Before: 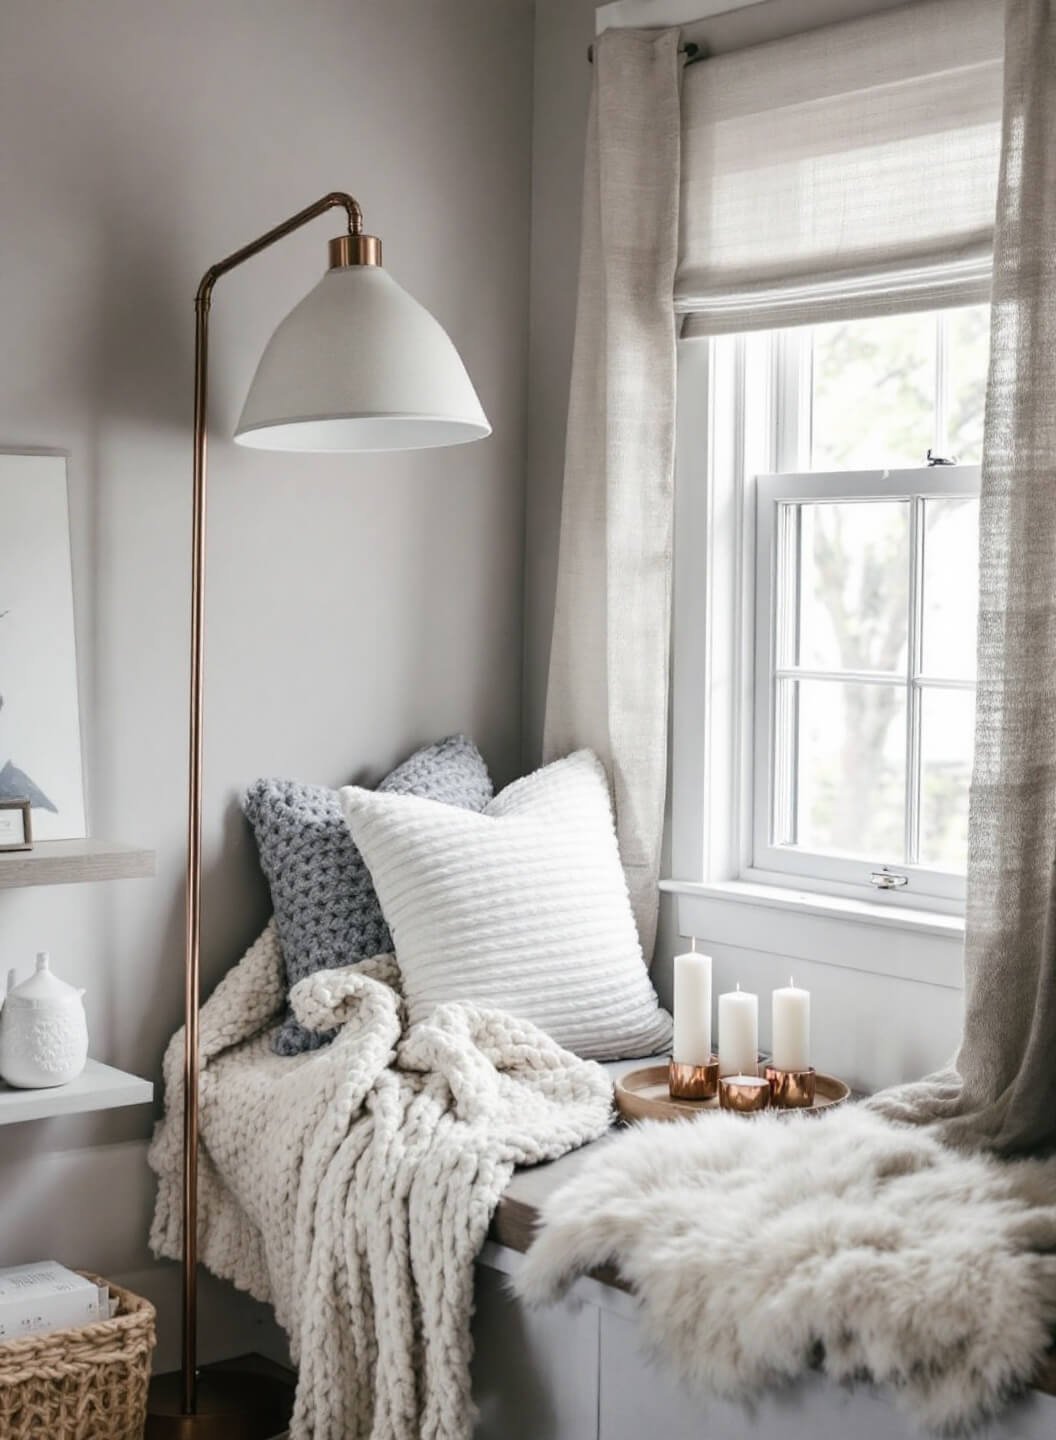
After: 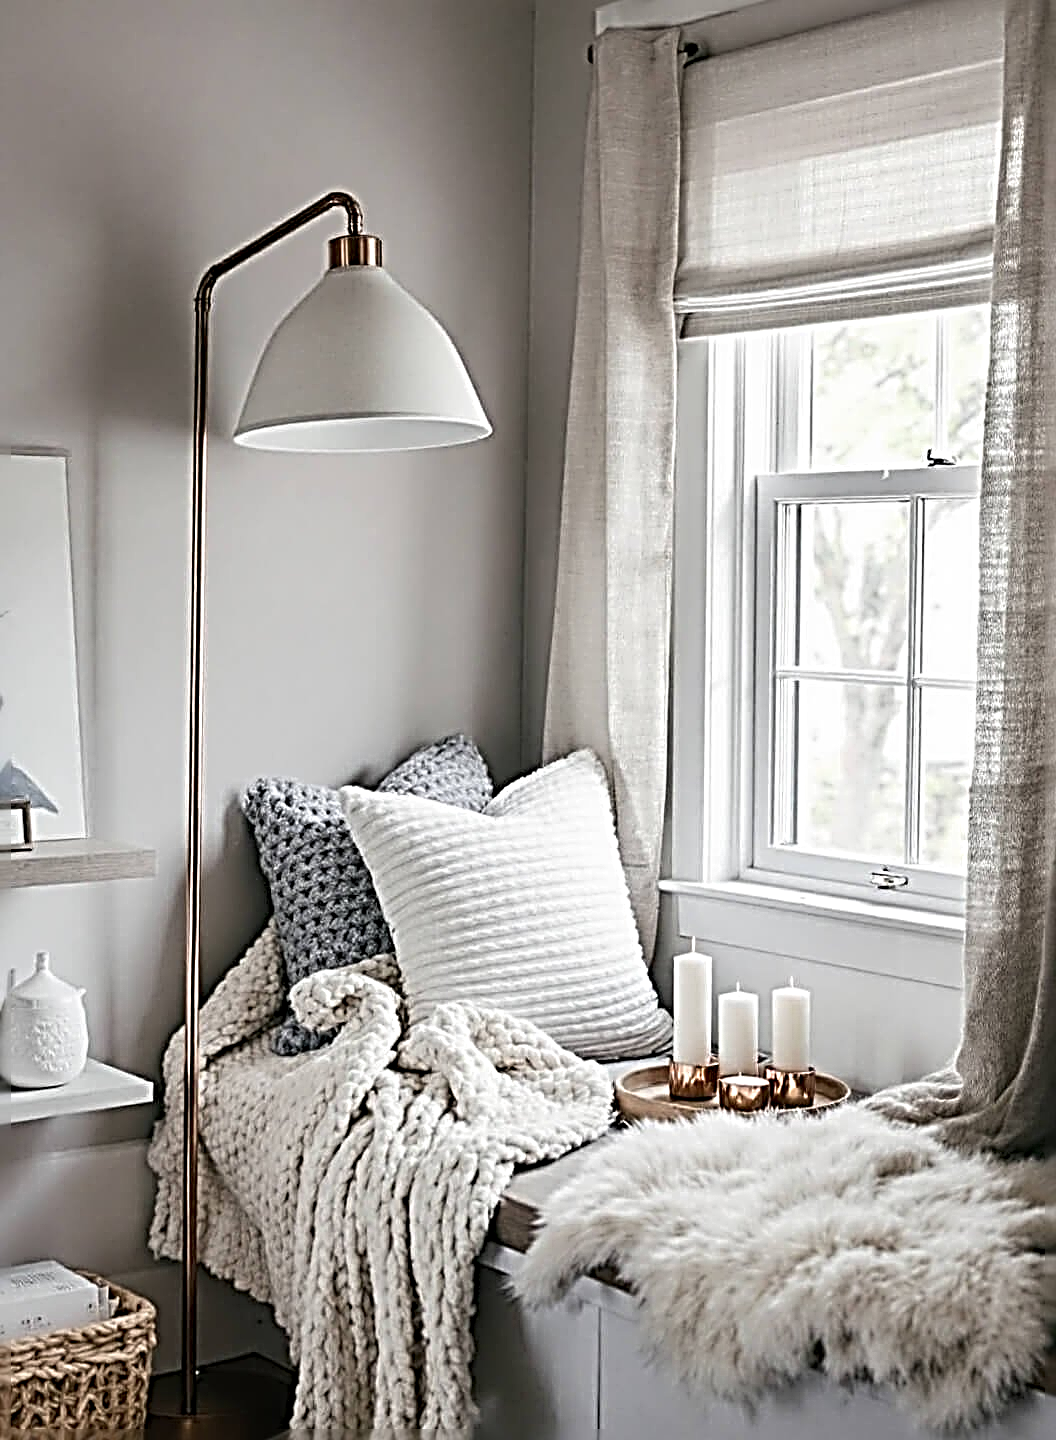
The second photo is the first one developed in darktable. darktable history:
sharpen: radius 4.024, amount 1.997
